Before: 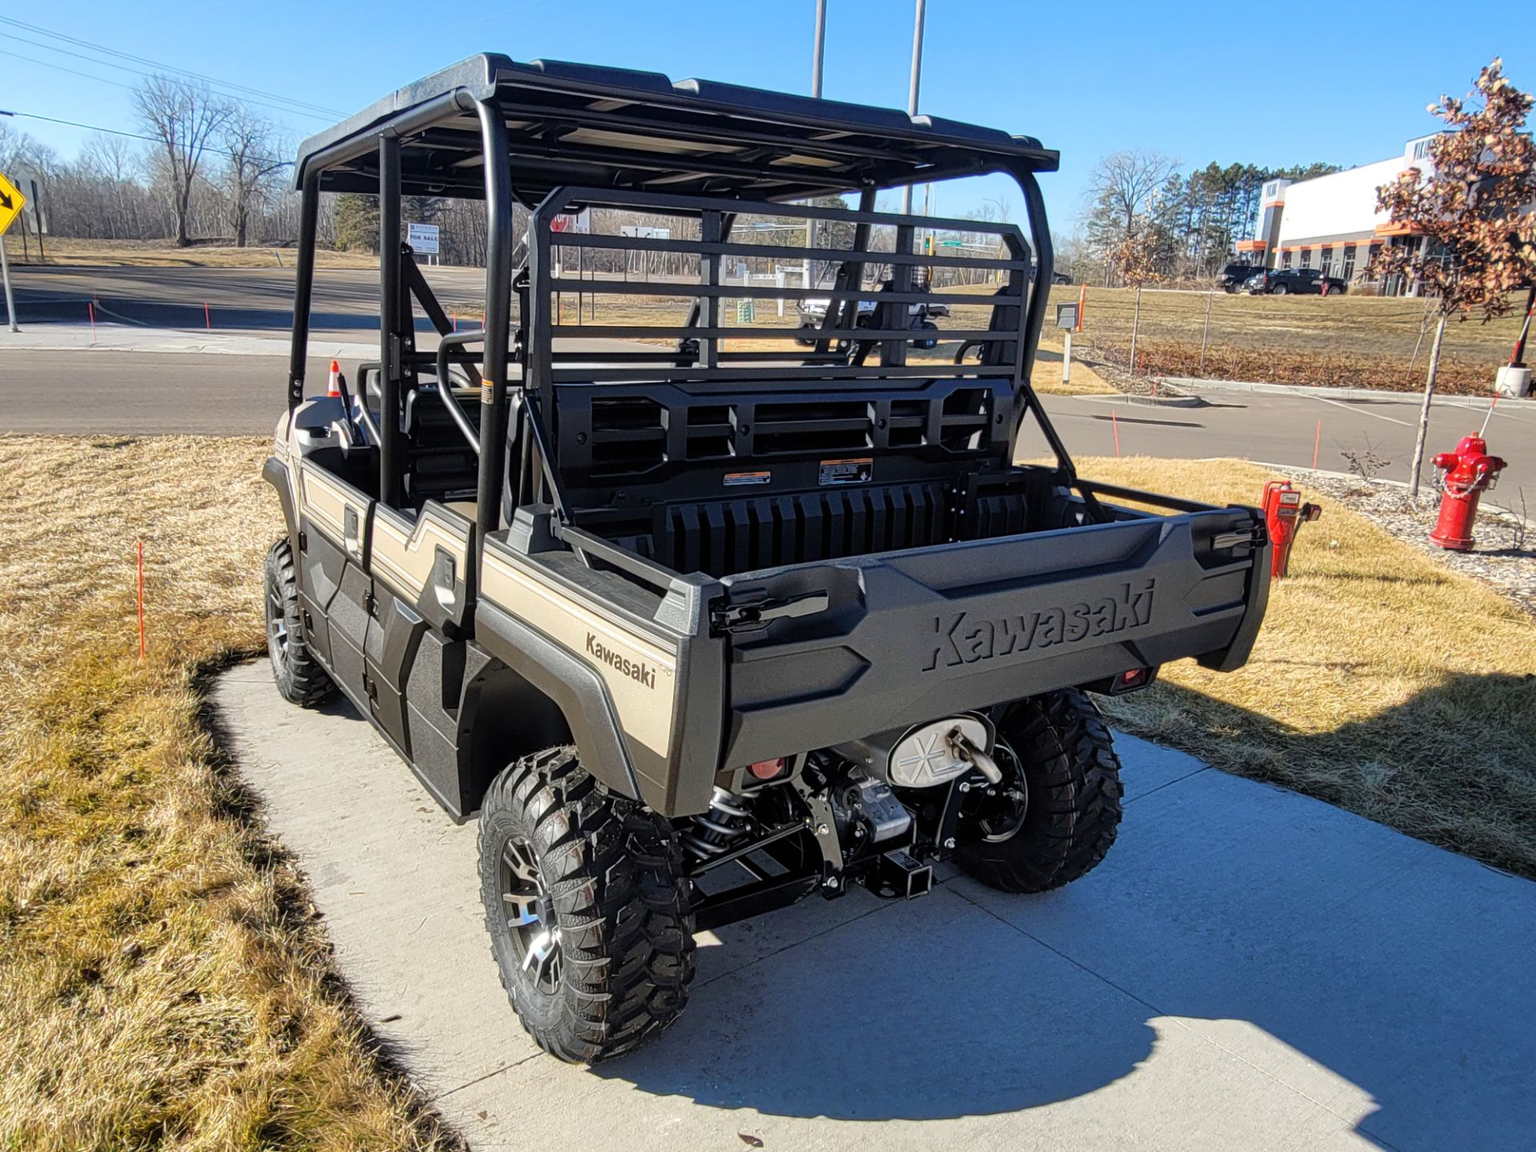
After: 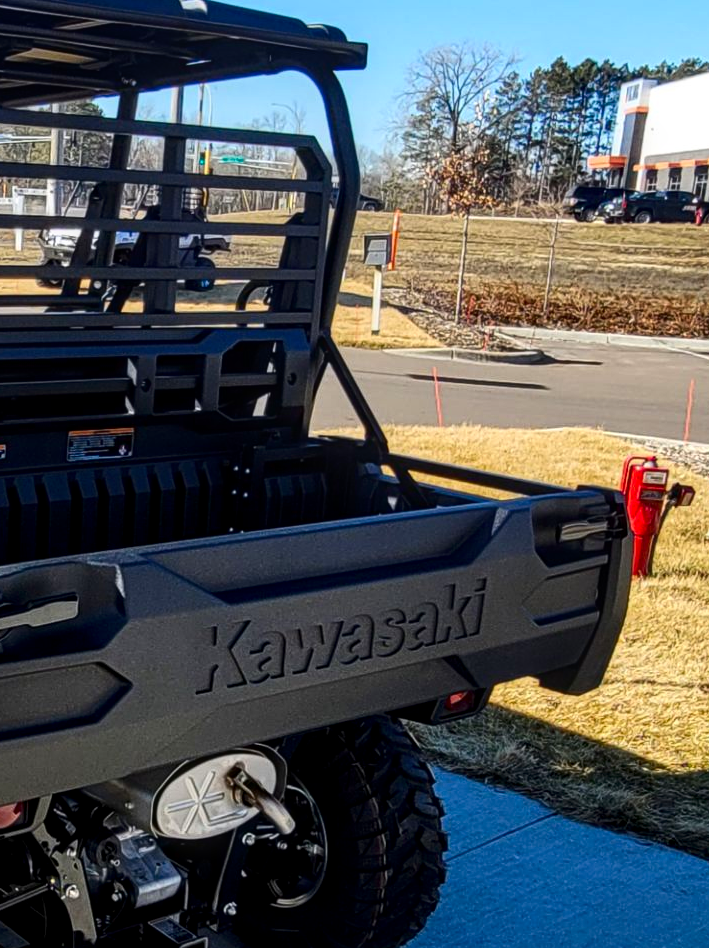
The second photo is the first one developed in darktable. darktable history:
contrast brightness saturation: contrast 0.189, brightness -0.106, saturation 0.205
local contrast: on, module defaults
crop and rotate: left 49.859%, top 10.122%, right 13.203%, bottom 24.021%
